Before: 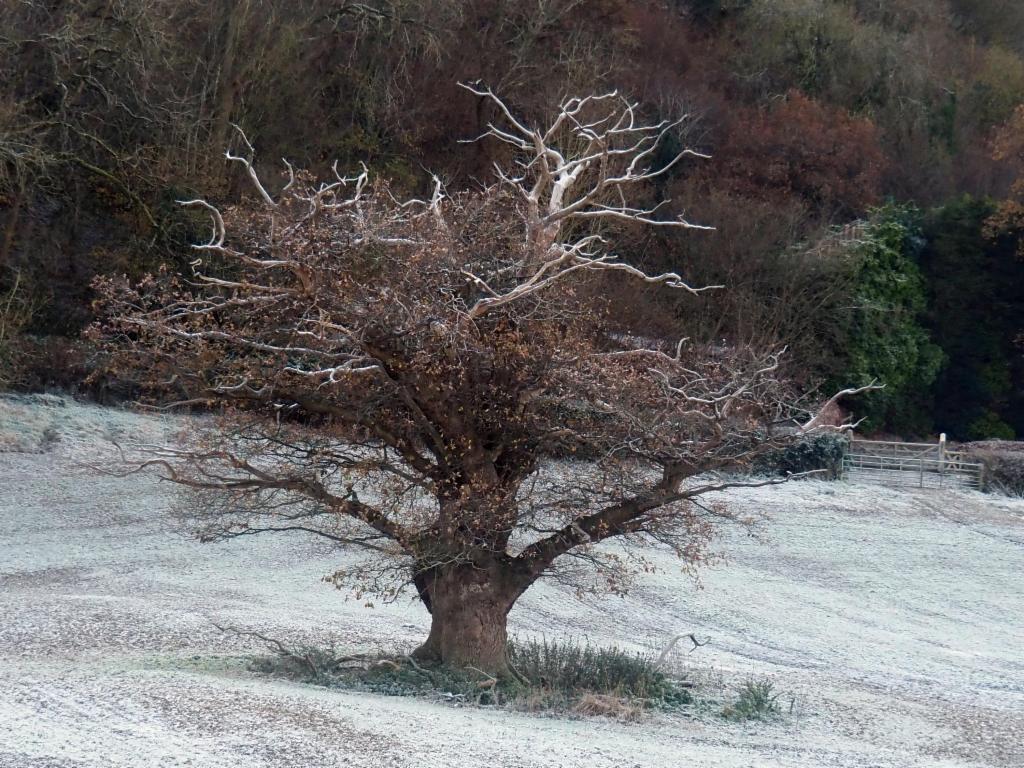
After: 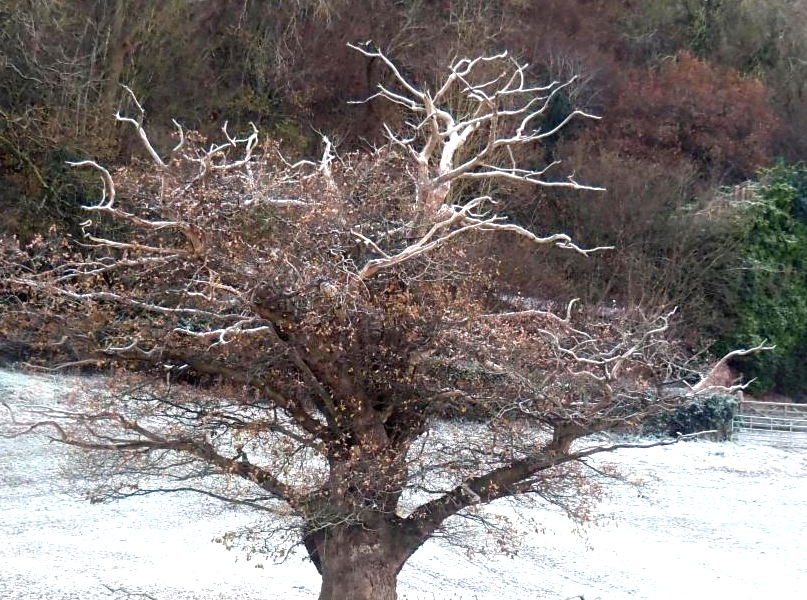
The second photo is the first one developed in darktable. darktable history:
exposure: black level correction 0.001, exposure 1.05 EV, compensate exposure bias true, compensate highlight preservation false
crop and rotate: left 10.77%, top 5.1%, right 10.41%, bottom 16.76%
